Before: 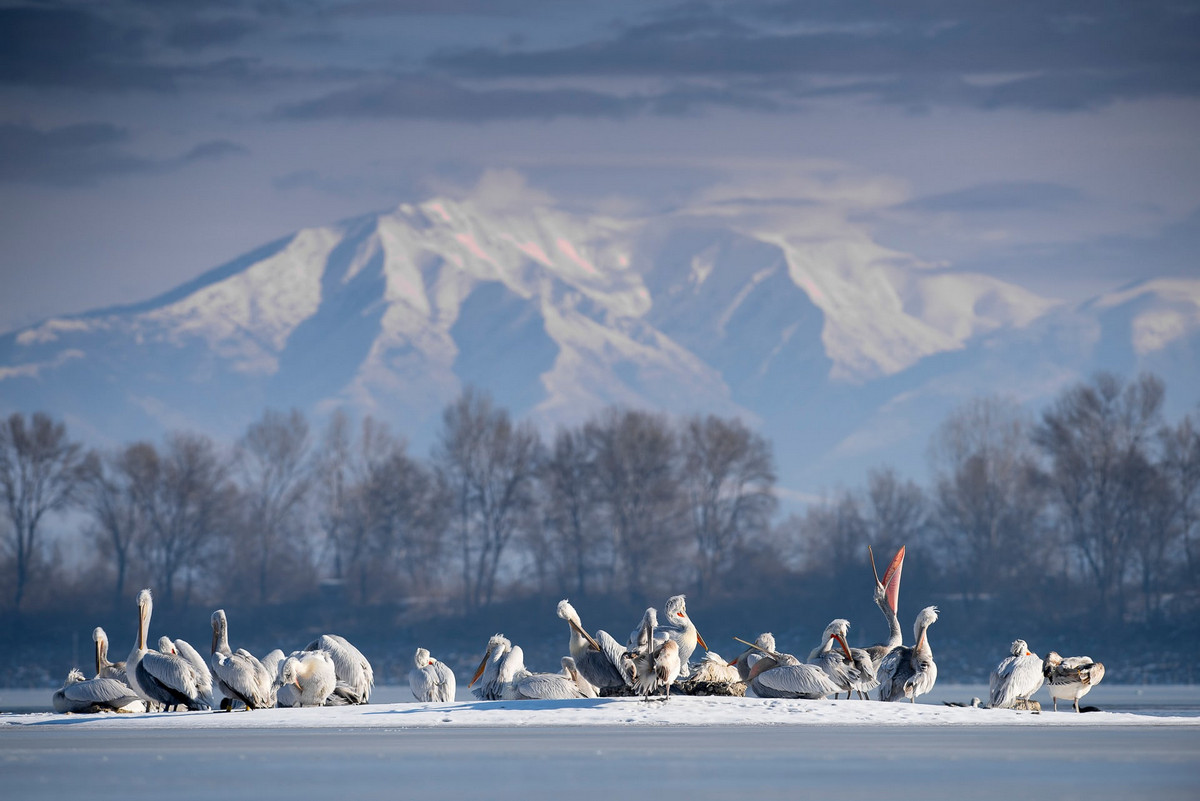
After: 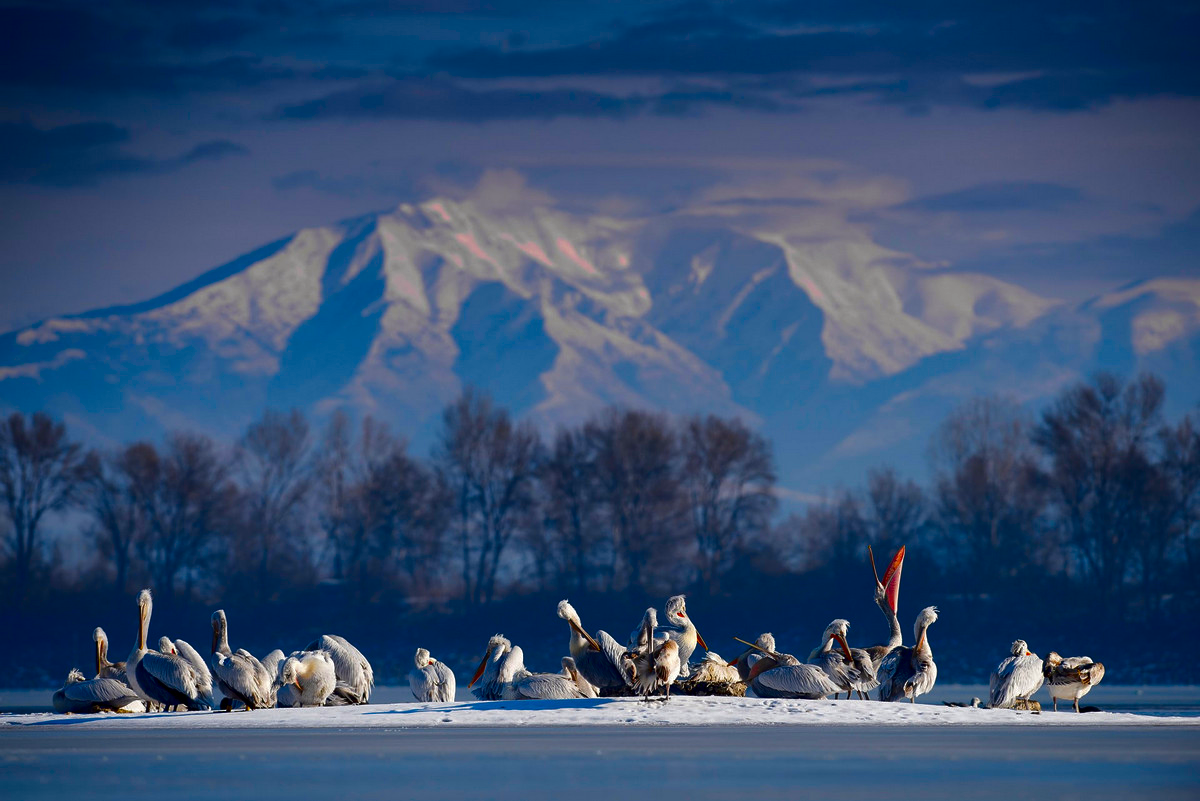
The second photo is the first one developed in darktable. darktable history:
color balance rgb: power › chroma 0.306%, power › hue 23.99°, linear chroma grading › global chroma 39.978%, perceptual saturation grading › global saturation 9.814%, perceptual brilliance grading › mid-tones 11.006%, perceptual brilliance grading › shadows 15.076%, global vibrance 14.924%
contrast brightness saturation: brightness -0.528
base curve: curves: ch0 [(0, 0) (0.297, 0.298) (1, 1)]
